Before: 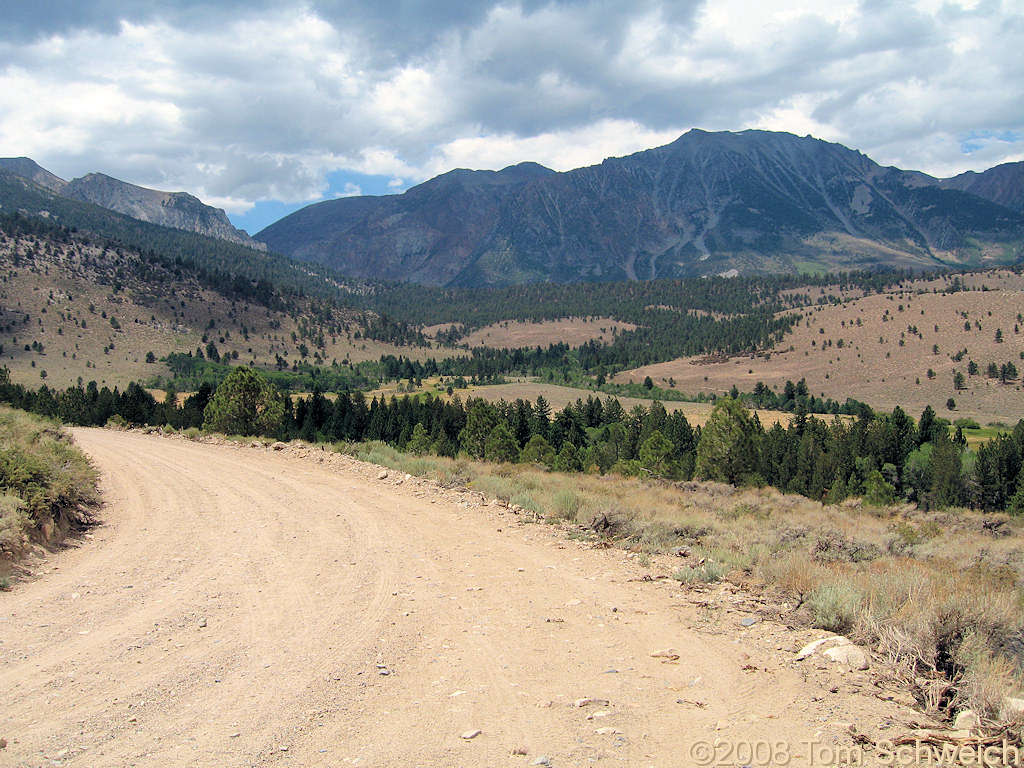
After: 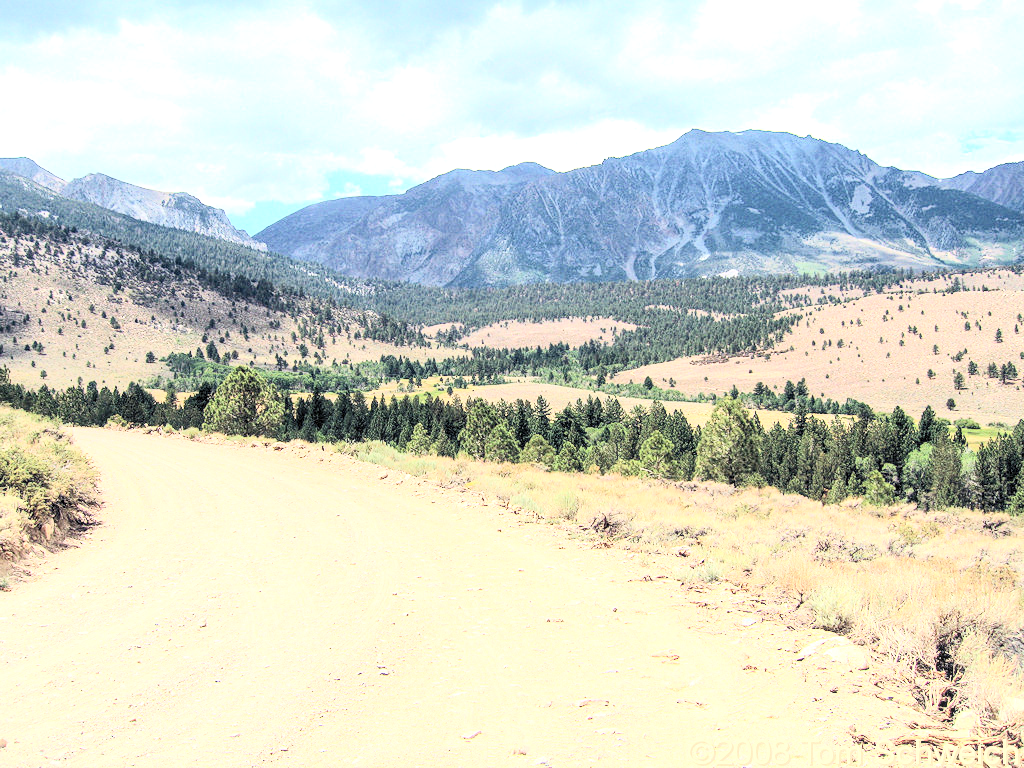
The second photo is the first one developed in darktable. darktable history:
local contrast: highlights 61%, detail 143%, midtone range 0.421
tone equalizer: -8 EV 0.993 EV, -7 EV 0.973 EV, -6 EV 1.04 EV, -5 EV 0.975 EV, -4 EV 1 EV, -3 EV 0.745 EV, -2 EV 0.529 EV, -1 EV 0.253 EV, edges refinement/feathering 500, mask exposure compensation -1.57 EV, preserve details no
contrast brightness saturation: contrast 0.386, brightness 0.524
